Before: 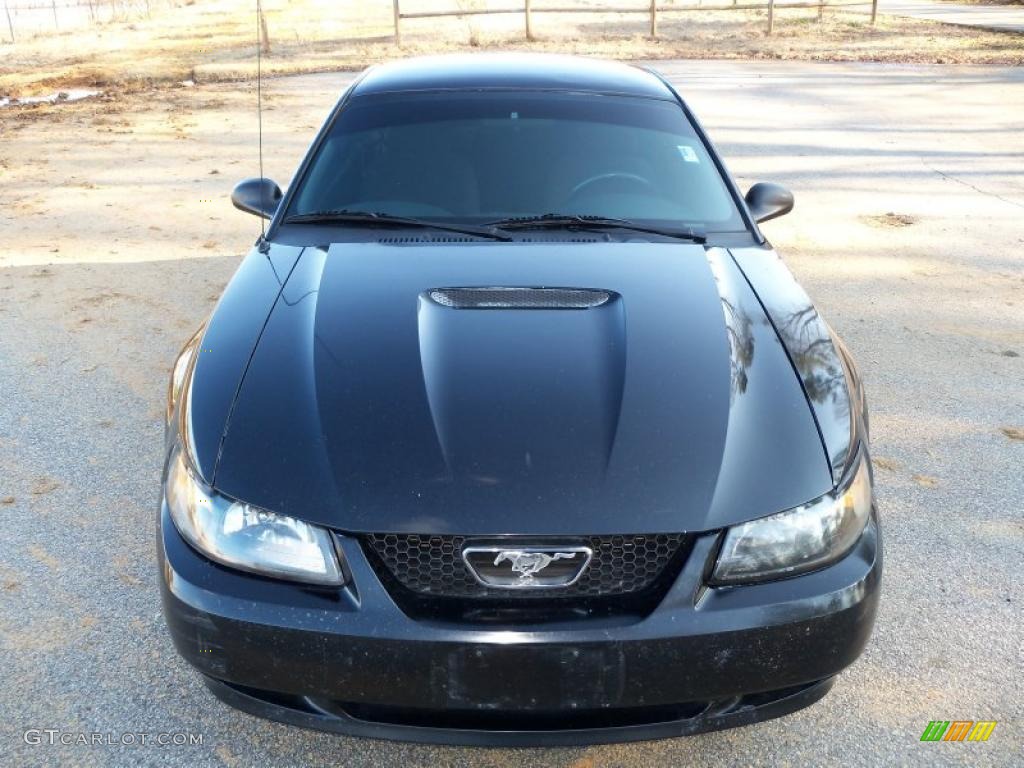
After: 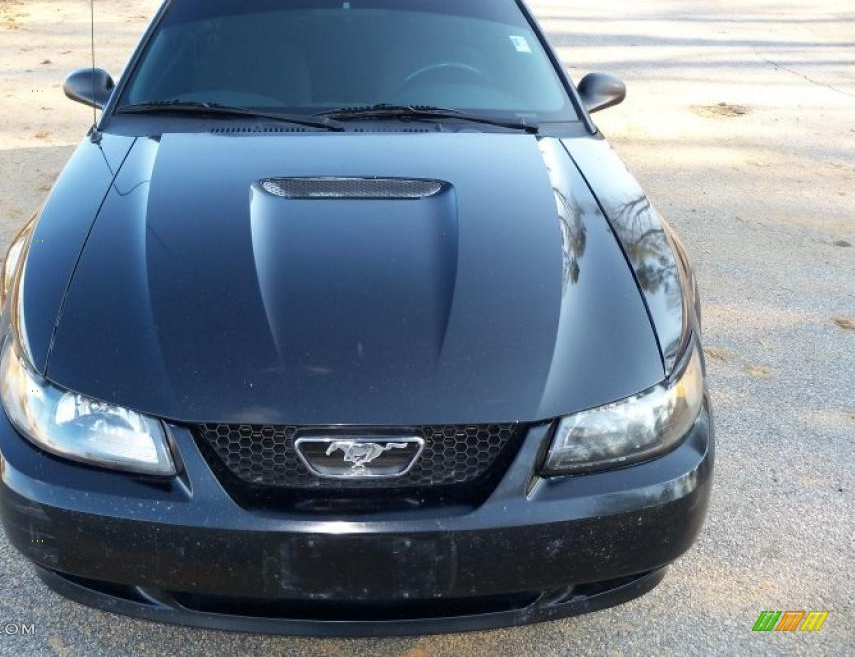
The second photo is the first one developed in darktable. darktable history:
crop: left 16.42%, top 14.45%
